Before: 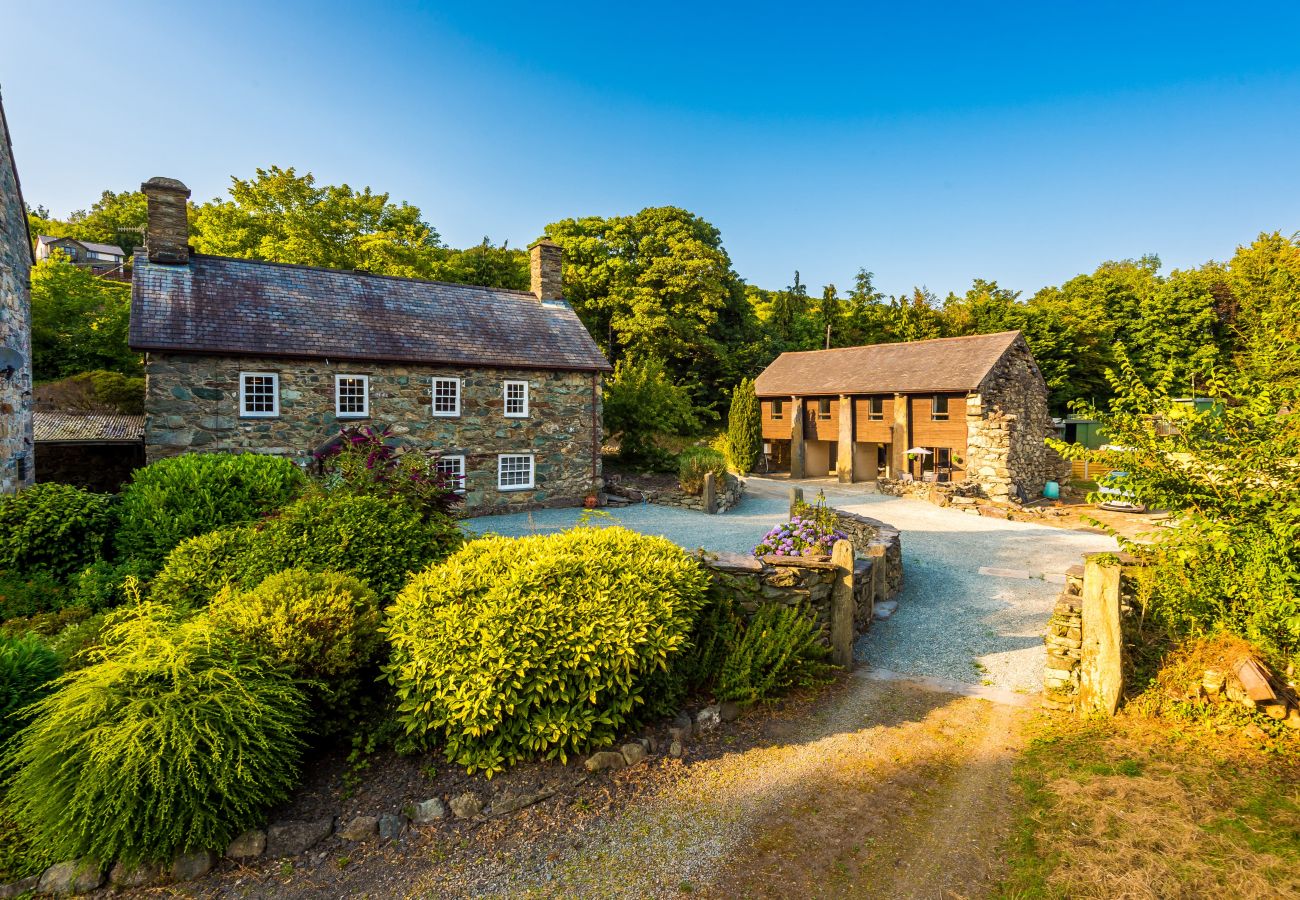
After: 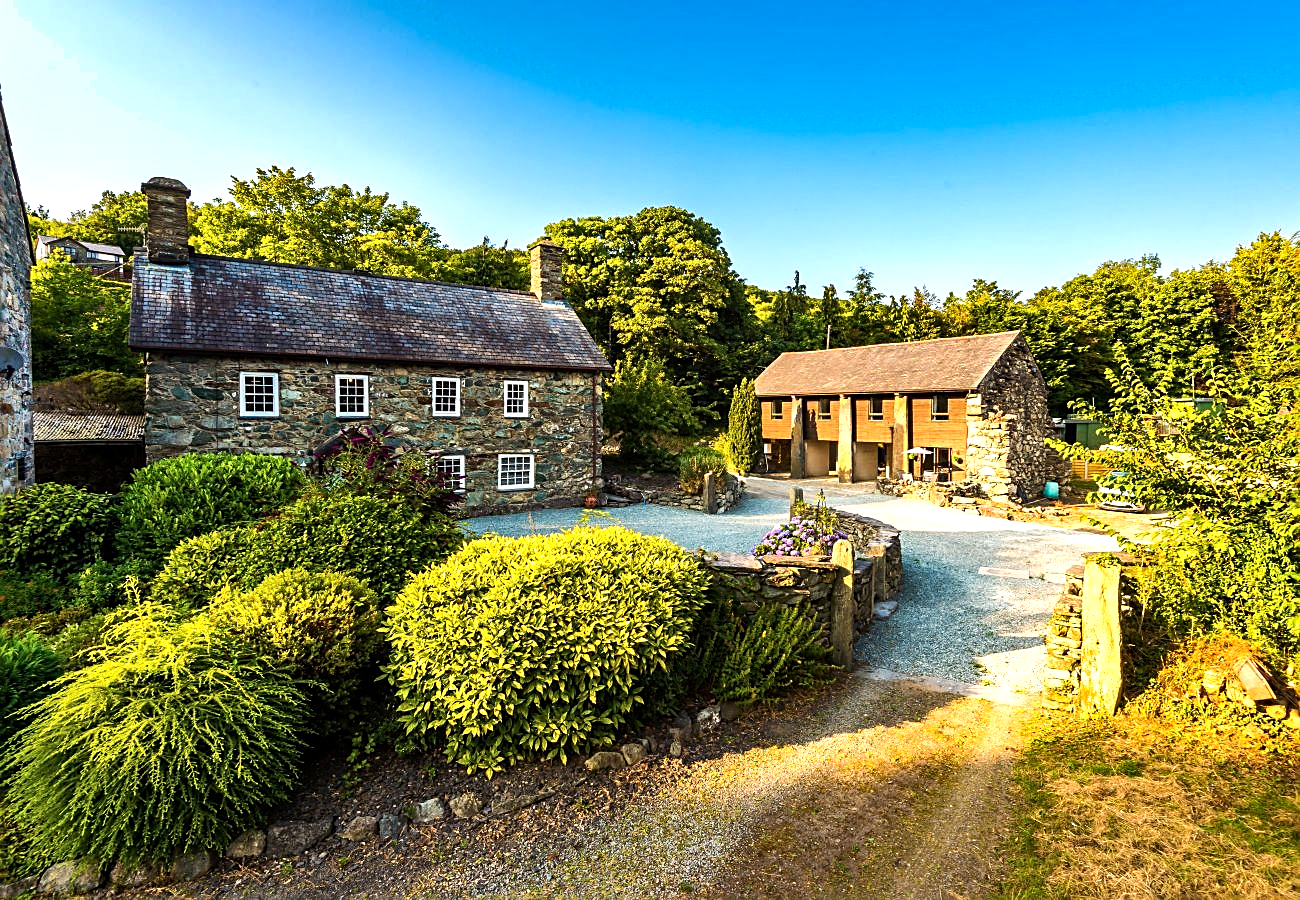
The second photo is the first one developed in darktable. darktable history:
shadows and highlights: shadows 52.42, soften with gaussian
tone equalizer: -8 EV -0.75 EV, -7 EV -0.7 EV, -6 EV -0.6 EV, -5 EV -0.4 EV, -3 EV 0.4 EV, -2 EV 0.6 EV, -1 EV 0.7 EV, +0 EV 0.75 EV, edges refinement/feathering 500, mask exposure compensation -1.57 EV, preserve details no
sharpen: on, module defaults
